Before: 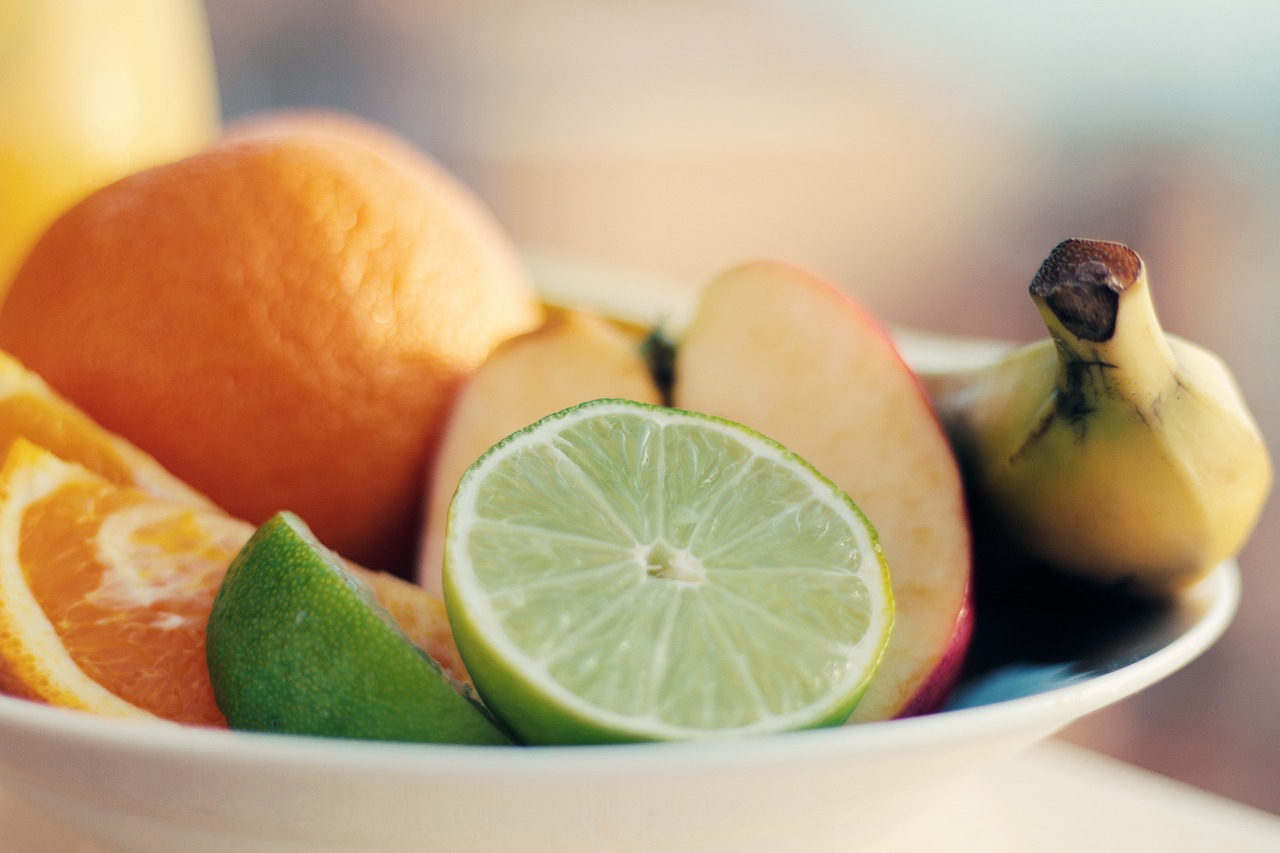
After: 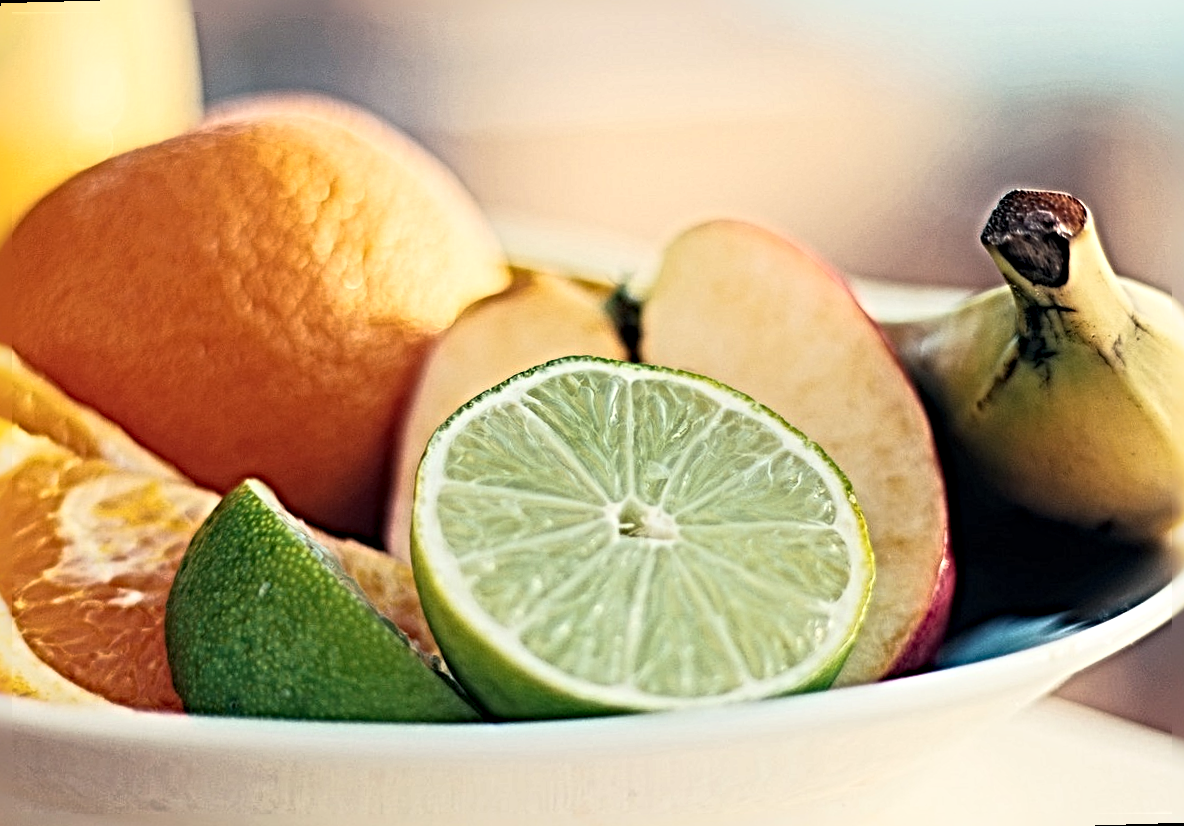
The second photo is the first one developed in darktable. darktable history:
base curve: curves: ch0 [(0, 0) (0.257, 0.25) (0.482, 0.586) (0.757, 0.871) (1, 1)]
rotate and perspective: rotation -1.68°, lens shift (vertical) -0.146, crop left 0.049, crop right 0.912, crop top 0.032, crop bottom 0.96
sharpen: radius 6.3, amount 1.8, threshold 0
